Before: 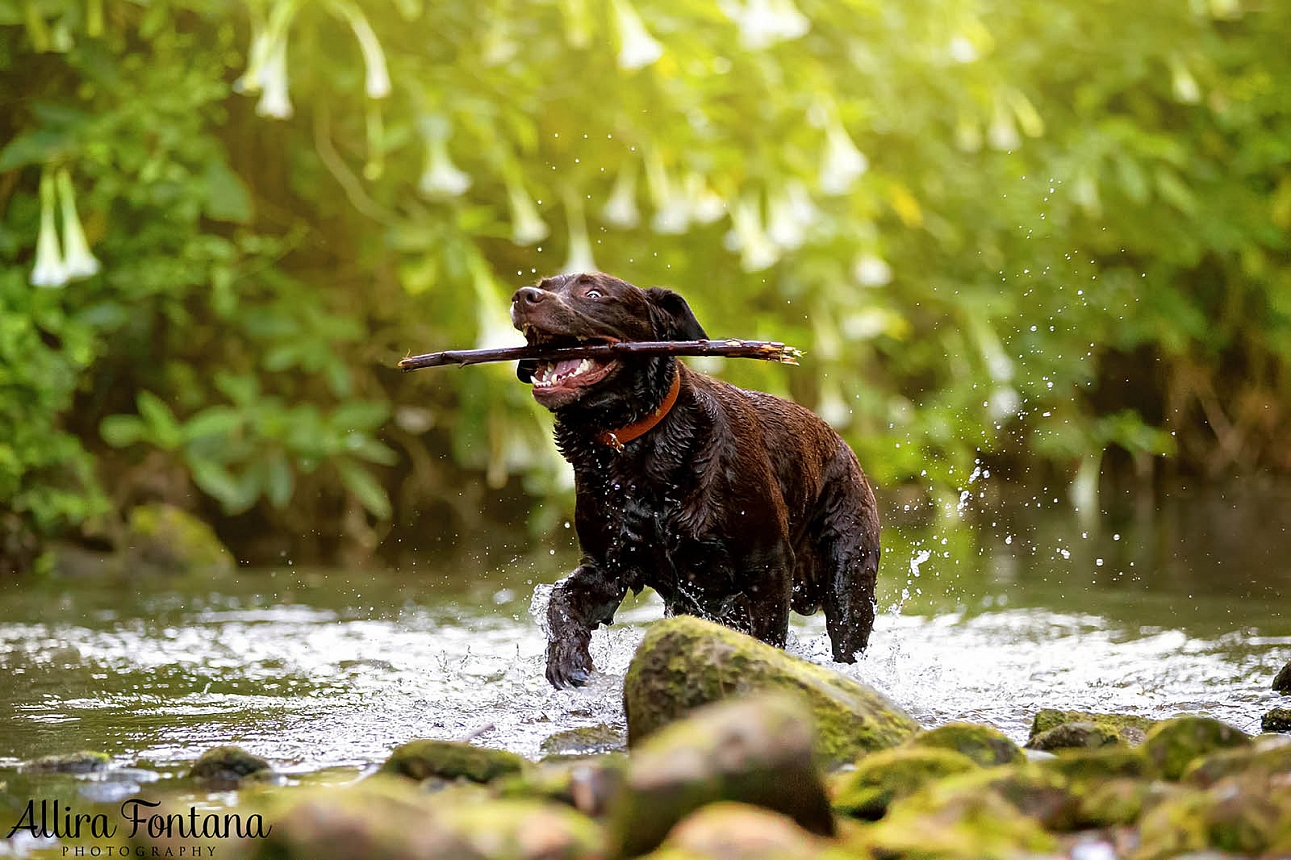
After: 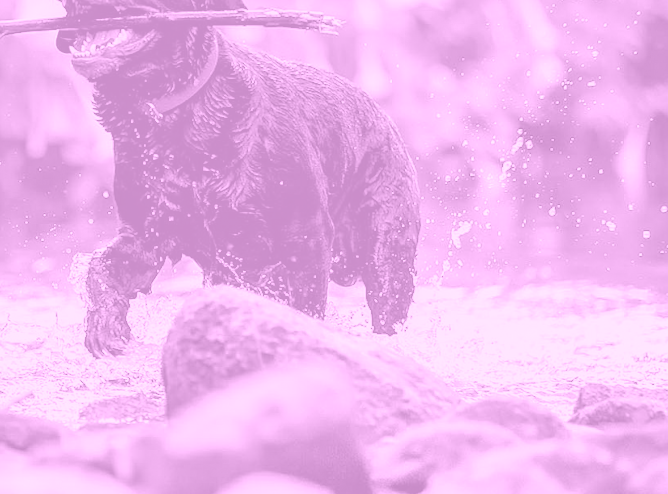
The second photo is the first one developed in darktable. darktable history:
local contrast: shadows 94%
rotate and perspective: lens shift (horizontal) -0.055, automatic cropping off
colorize: hue 331.2°, saturation 69%, source mix 30.28%, lightness 69.02%, version 1
crop: left 34.479%, top 38.822%, right 13.718%, bottom 5.172%
